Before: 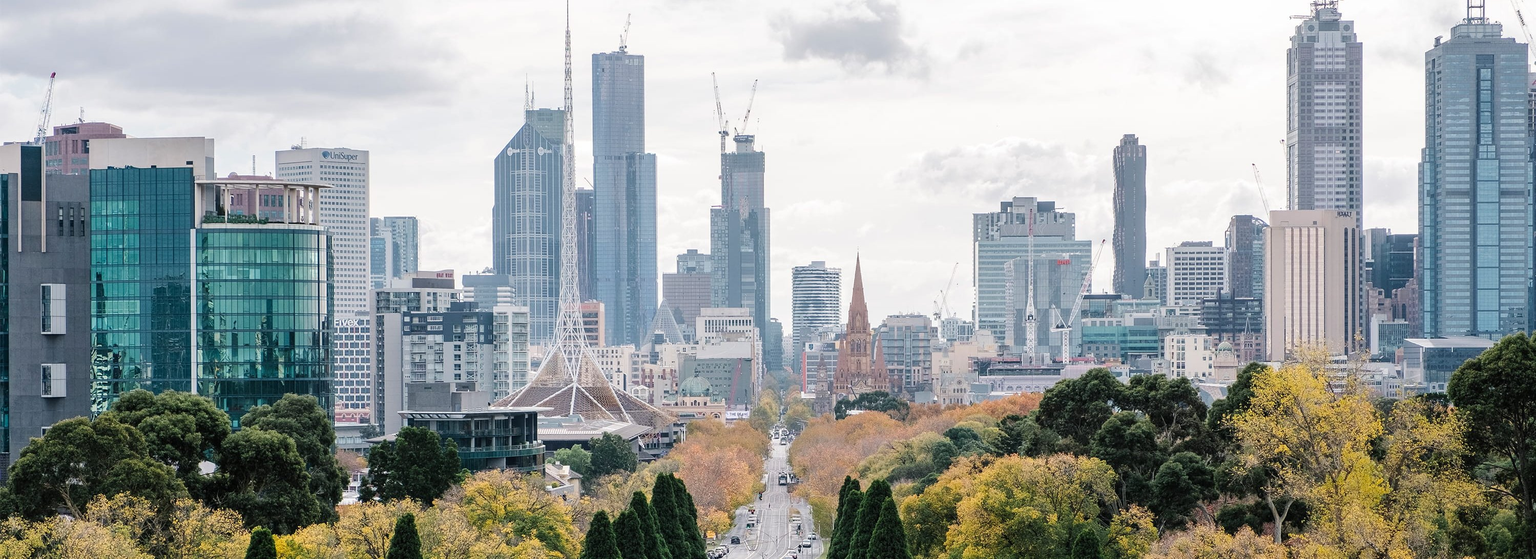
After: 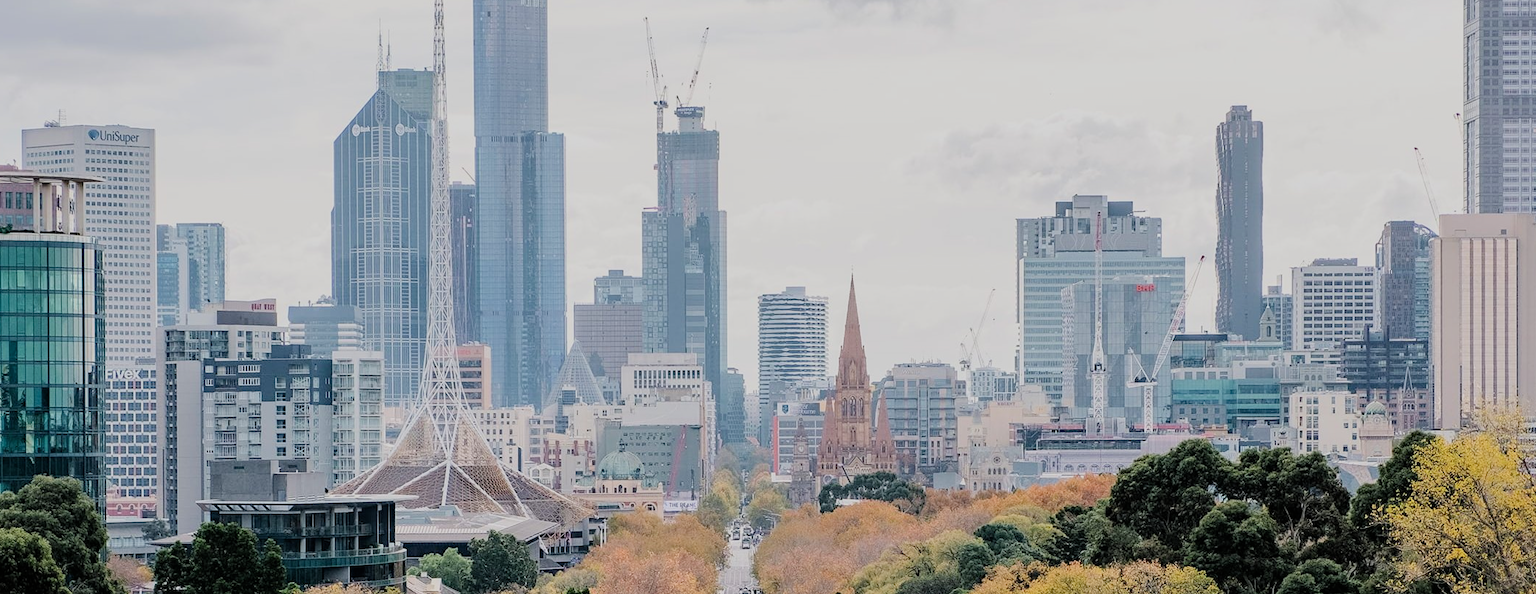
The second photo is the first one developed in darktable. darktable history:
crop and rotate: left 16.969%, top 10.879%, right 12.861%, bottom 14.549%
filmic rgb: black relative exposure -7.65 EV, white relative exposure 4.56 EV, hardness 3.61, contrast 0.988, color science v6 (2022)
haze removal: compatibility mode true, adaptive false
